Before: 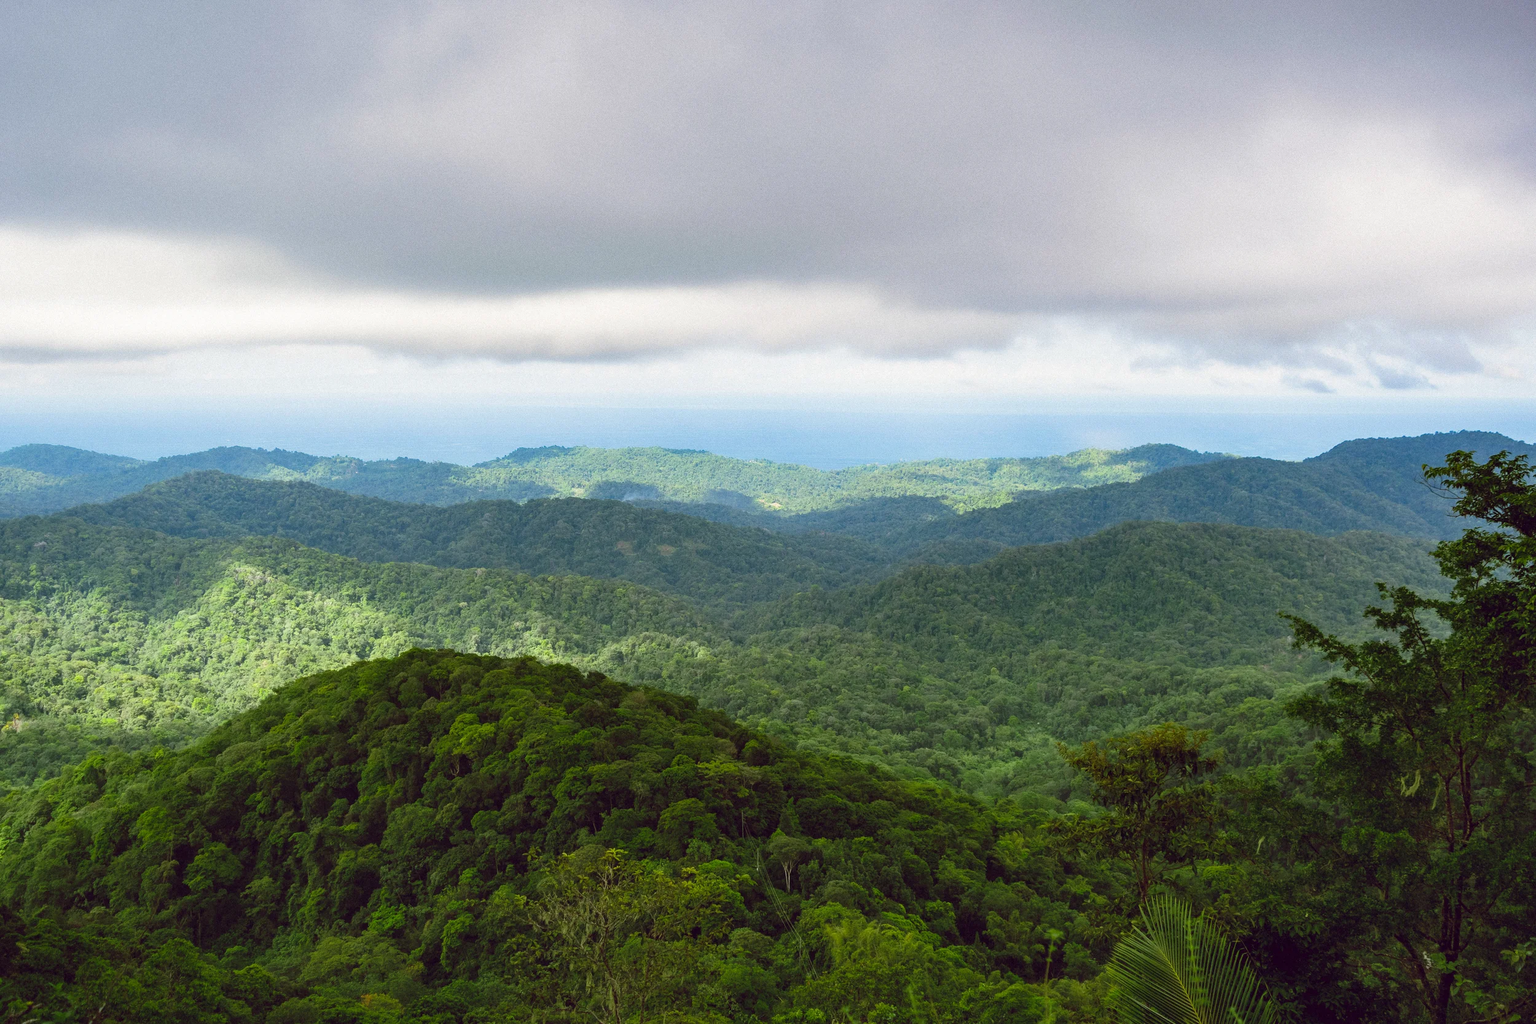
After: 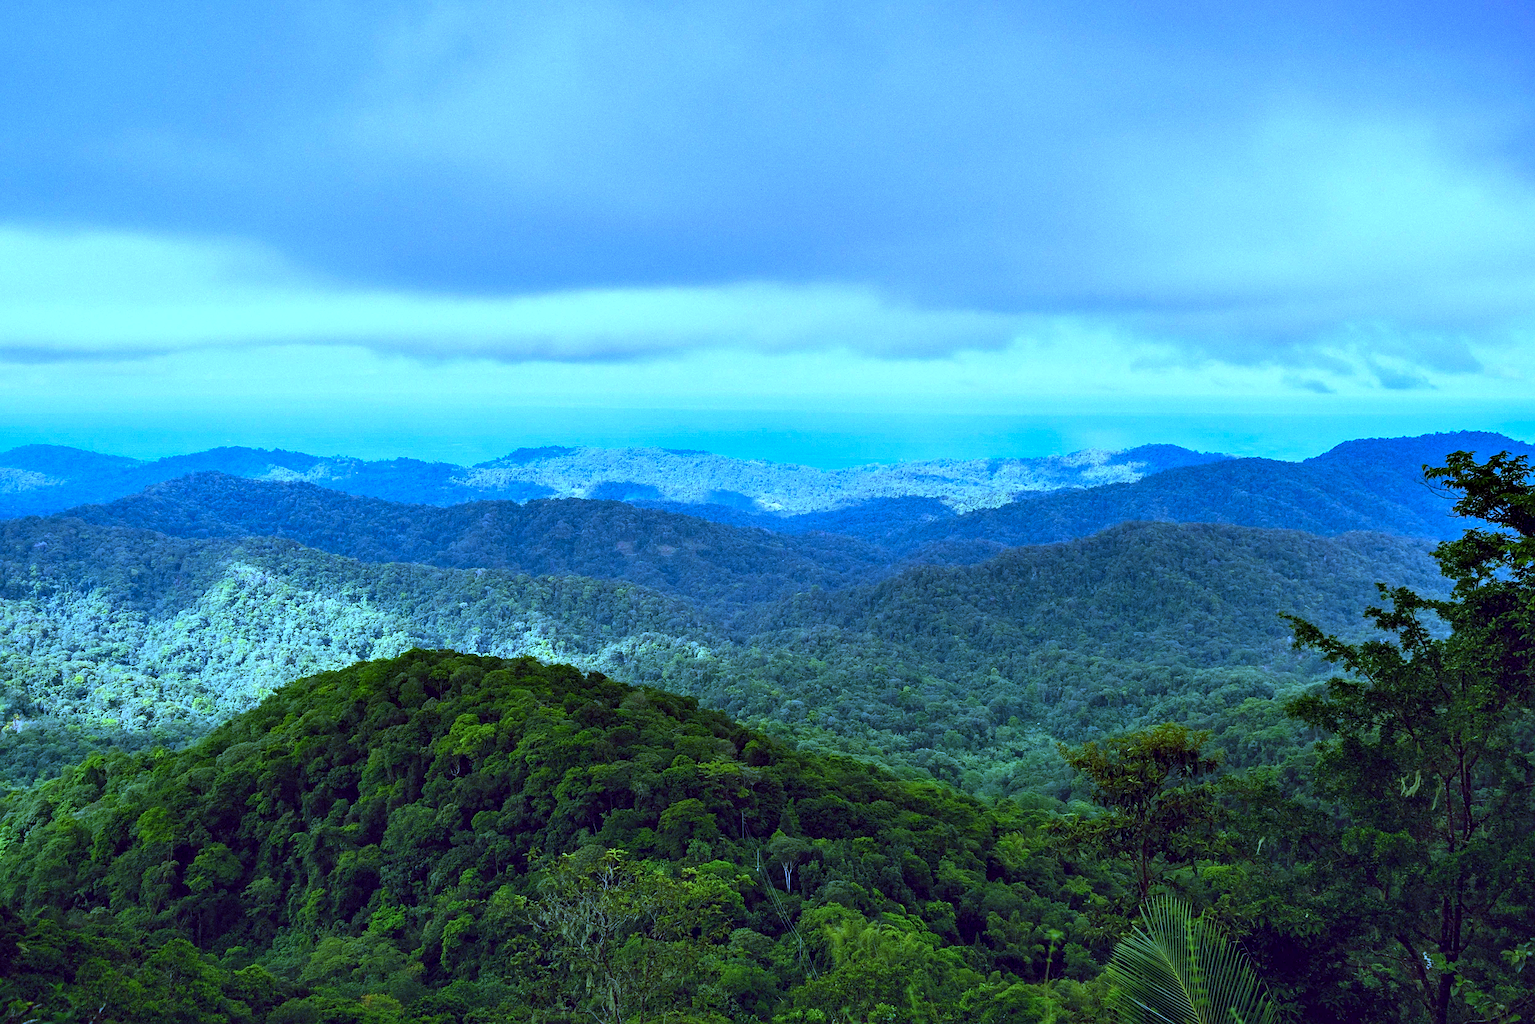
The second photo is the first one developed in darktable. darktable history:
contrast equalizer: octaves 7, y [[0.528, 0.548, 0.563, 0.562, 0.546, 0.526], [0.55 ×6], [0 ×6], [0 ×6], [0 ×6]]
color correction: highlights a* -2.24, highlights b* -18.1
sharpen: radius 1.864, amount 0.398, threshold 1.271
white balance: red 0.766, blue 1.537
